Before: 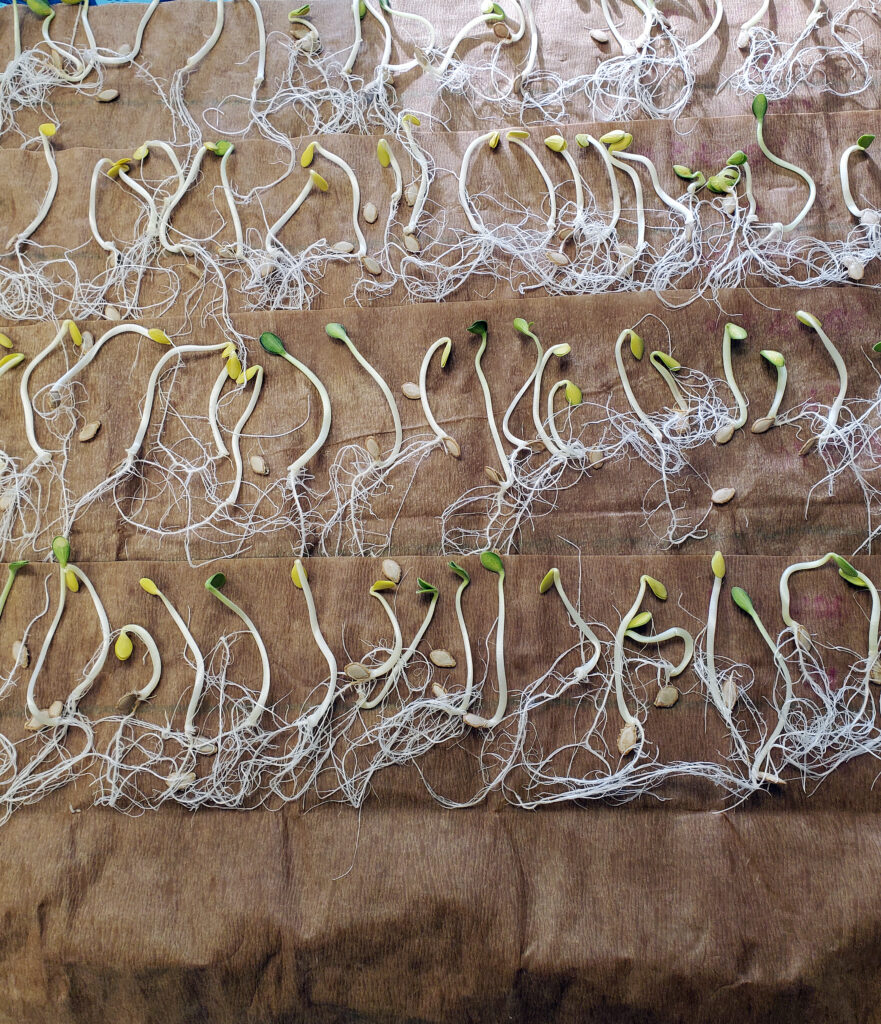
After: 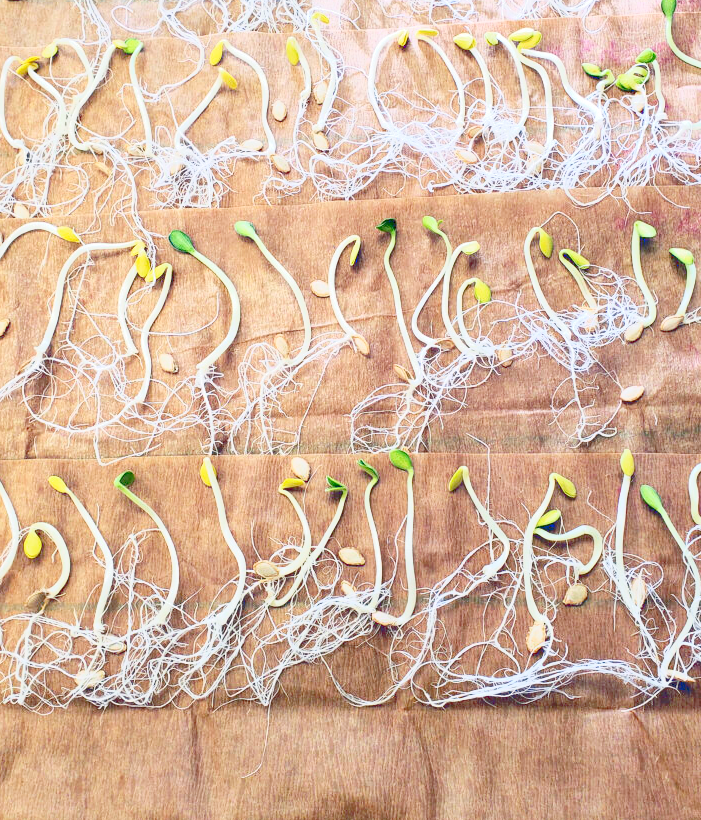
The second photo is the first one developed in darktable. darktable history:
local contrast: mode bilateral grid, contrast 11, coarseness 26, detail 115%, midtone range 0.2
crop and rotate: left 10.36%, top 10.029%, right 9.975%, bottom 9.861%
tone curve: curves: ch0 [(0, 0) (0.003, 0.195) (0.011, 0.161) (0.025, 0.21) (0.044, 0.24) (0.069, 0.254) (0.1, 0.283) (0.136, 0.347) (0.177, 0.412) (0.224, 0.455) (0.277, 0.531) (0.335, 0.606) (0.399, 0.679) (0.468, 0.748) (0.543, 0.814) (0.623, 0.876) (0.709, 0.927) (0.801, 0.949) (0.898, 0.962) (1, 1)], color space Lab, linked channels, preserve colors none
